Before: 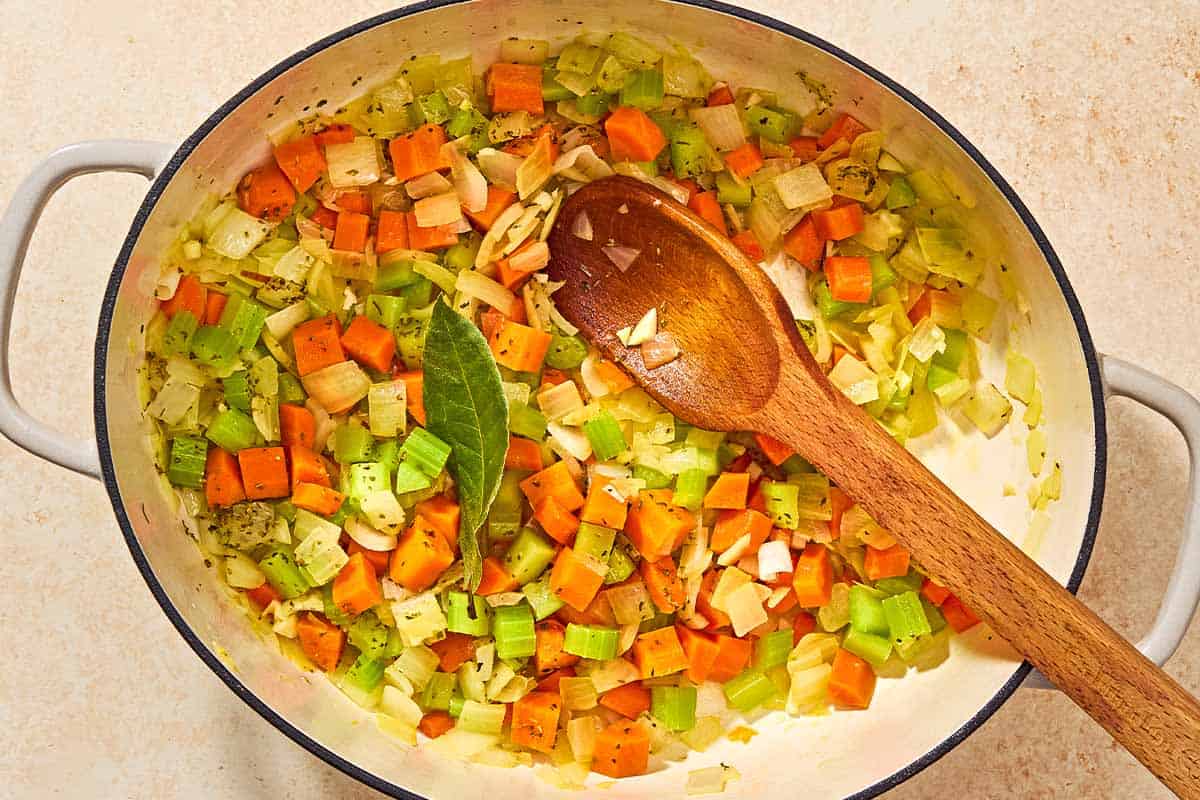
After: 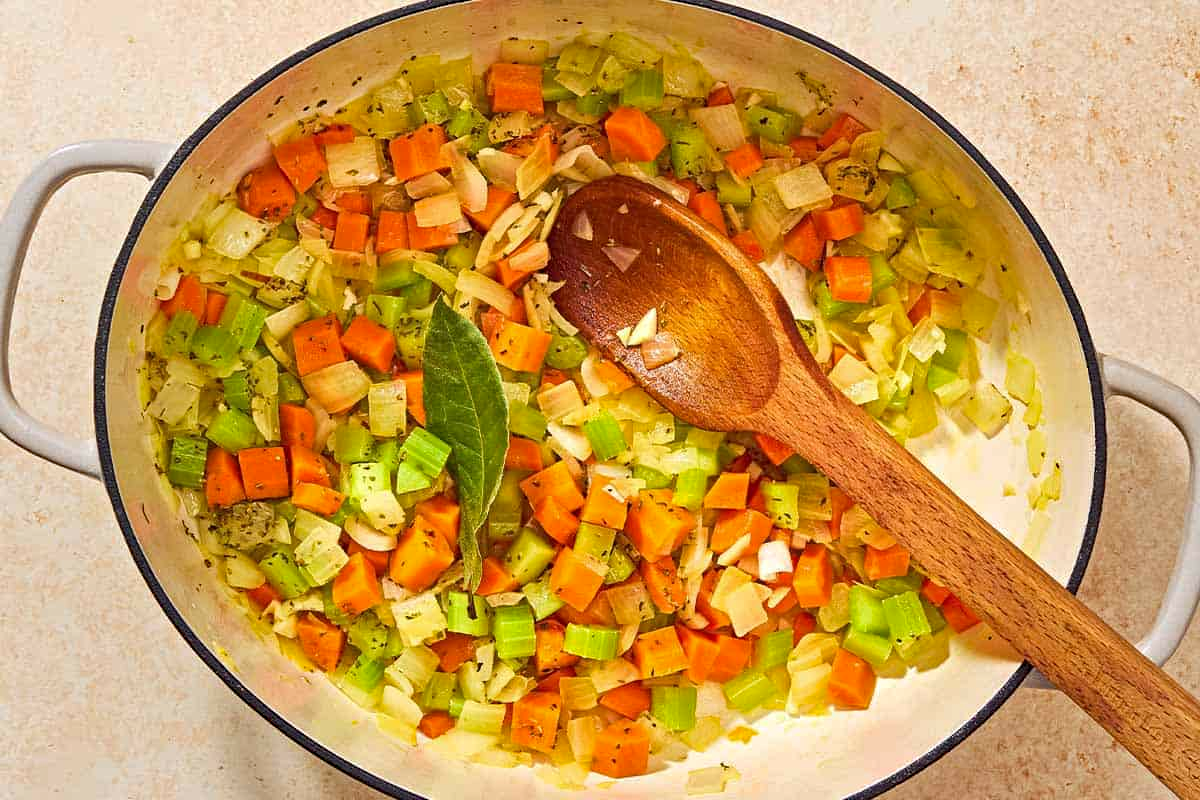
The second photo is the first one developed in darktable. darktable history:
tone equalizer: edges refinement/feathering 500, mask exposure compensation -1.57 EV, preserve details no
haze removal: compatibility mode true, adaptive false
